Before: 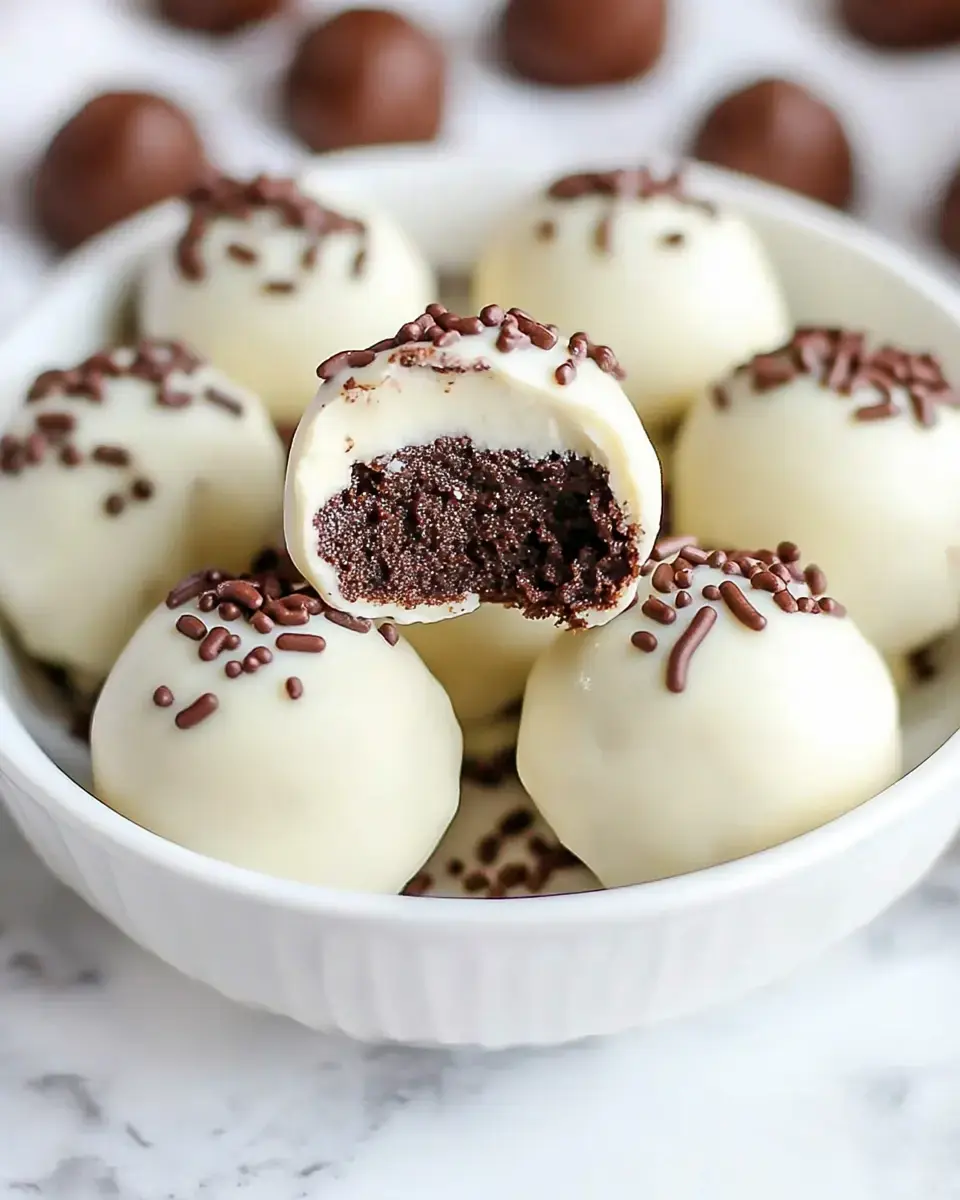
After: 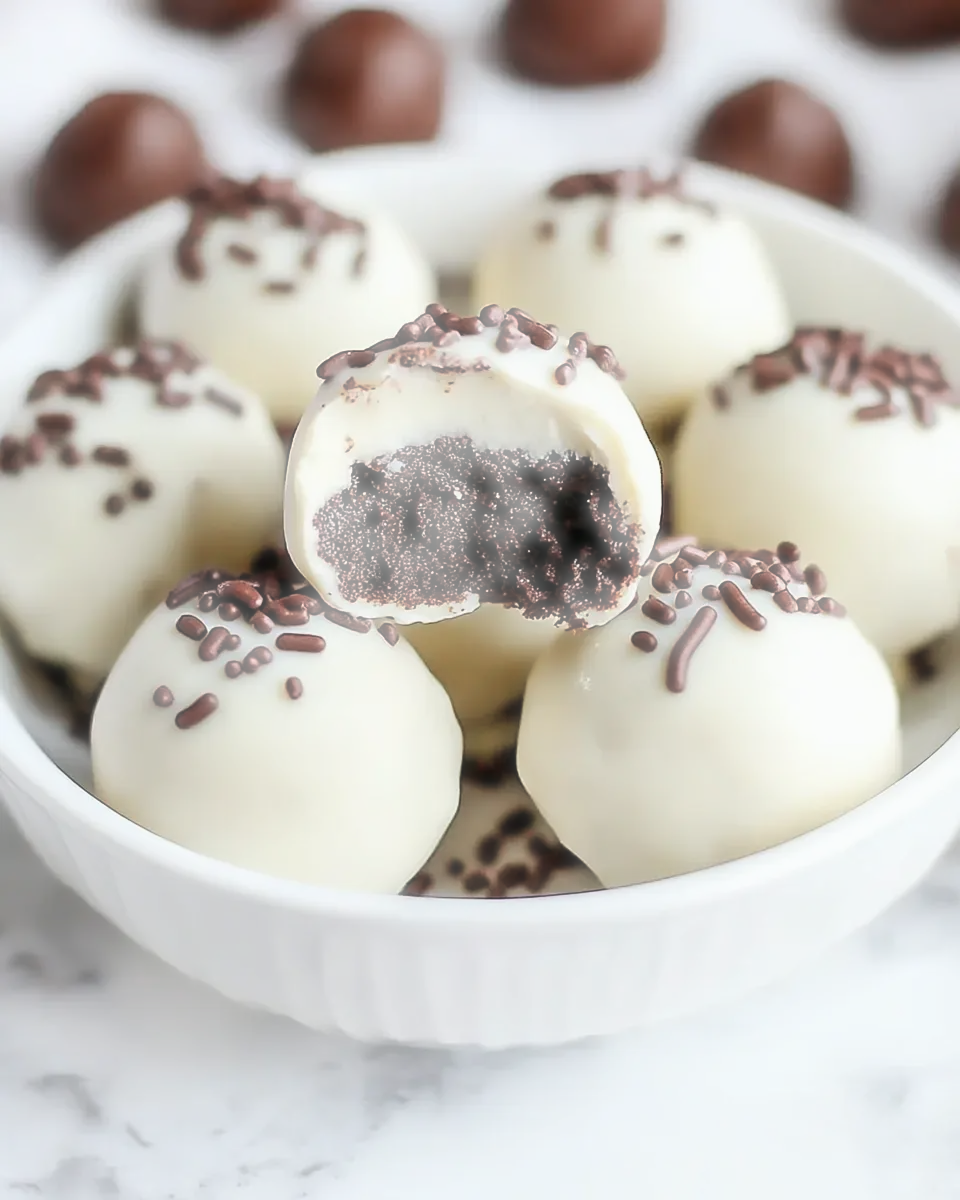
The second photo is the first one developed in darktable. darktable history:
haze removal: strength -0.889, distance 0.227, compatibility mode true, adaptive false
